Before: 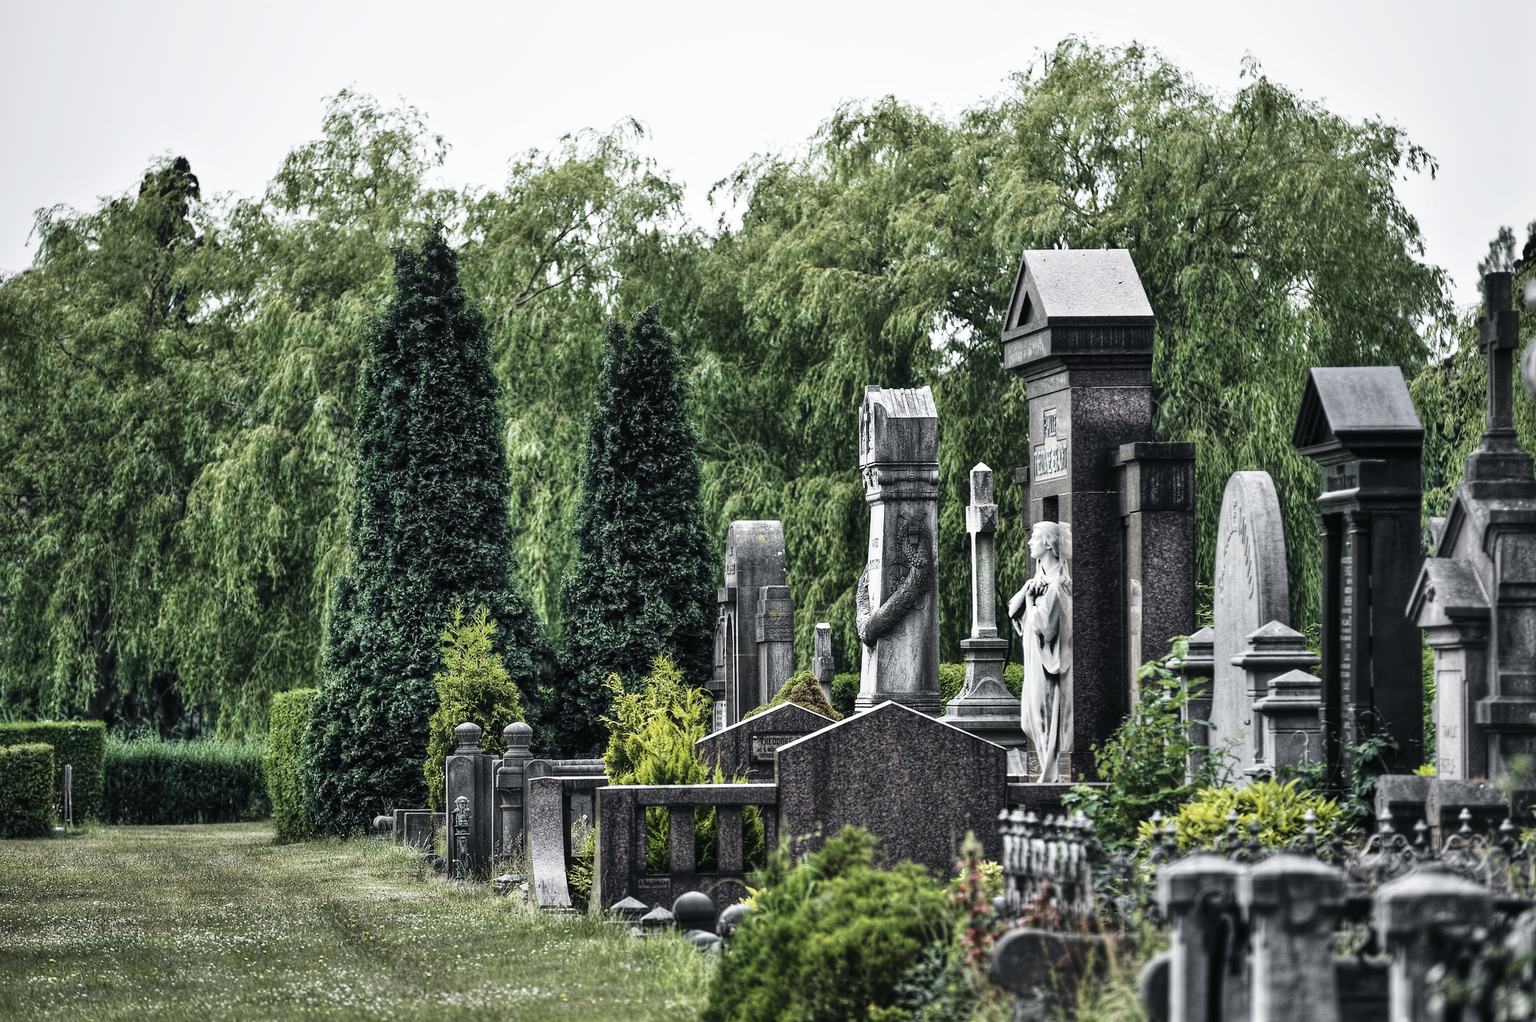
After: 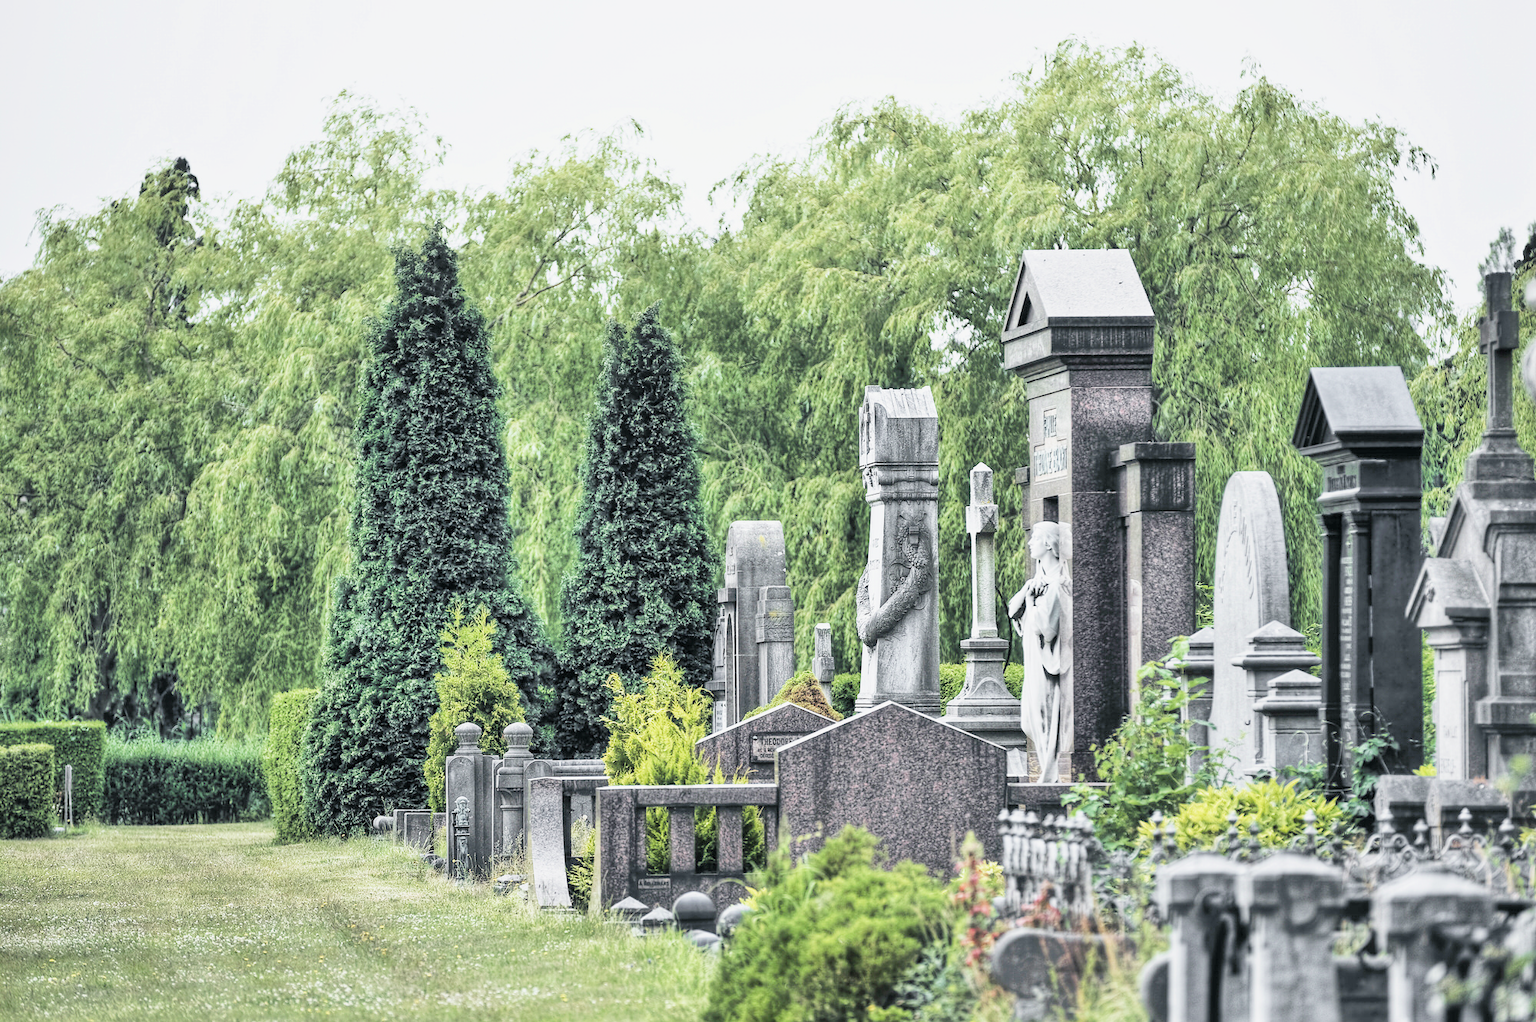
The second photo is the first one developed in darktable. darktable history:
filmic rgb: middle gray luminance 3.44%, black relative exposure -5.92 EV, white relative exposure 6.33 EV, threshold 6 EV, dynamic range scaling 22.4%, target black luminance 0%, hardness 2.33, latitude 45.85%, contrast 0.78, highlights saturation mix 100%, shadows ↔ highlights balance 0.033%, add noise in highlights 0, preserve chrominance max RGB, color science v3 (2019), use custom middle-gray values true, iterations of high-quality reconstruction 0, contrast in highlights soft, enable highlight reconstruction true
tone equalizer: on, module defaults
